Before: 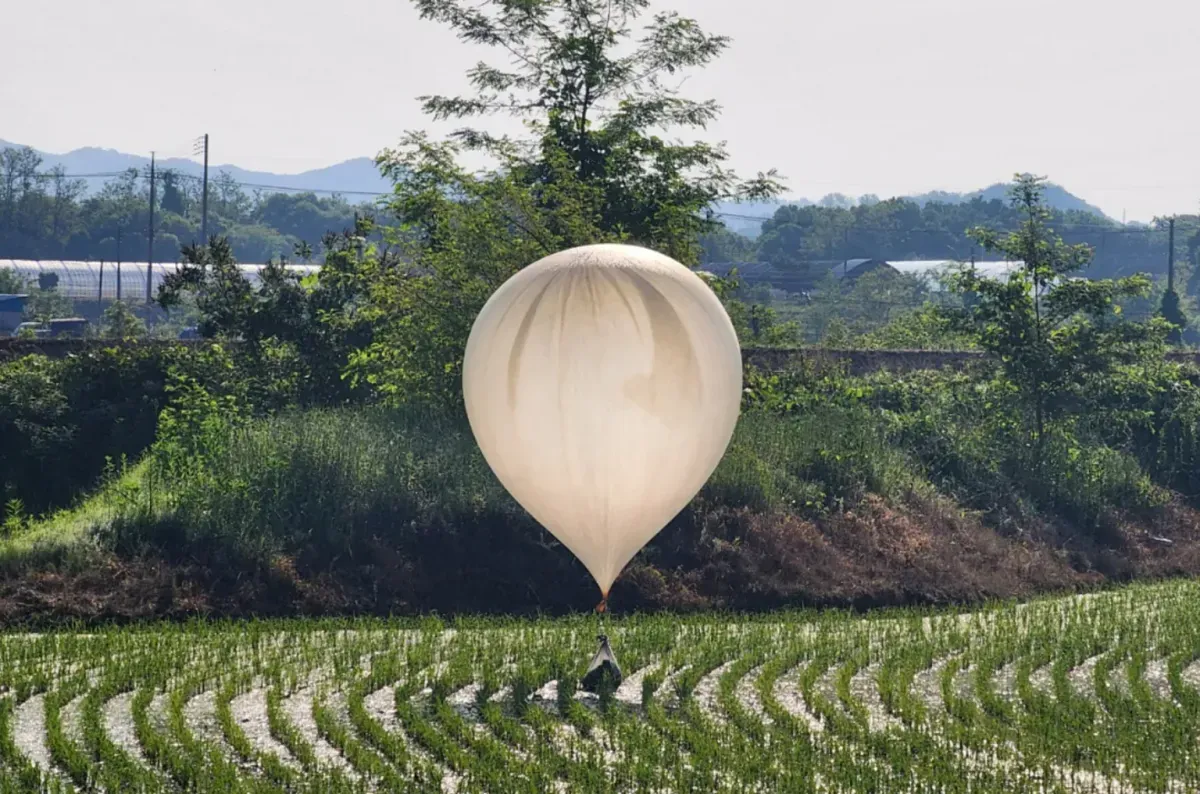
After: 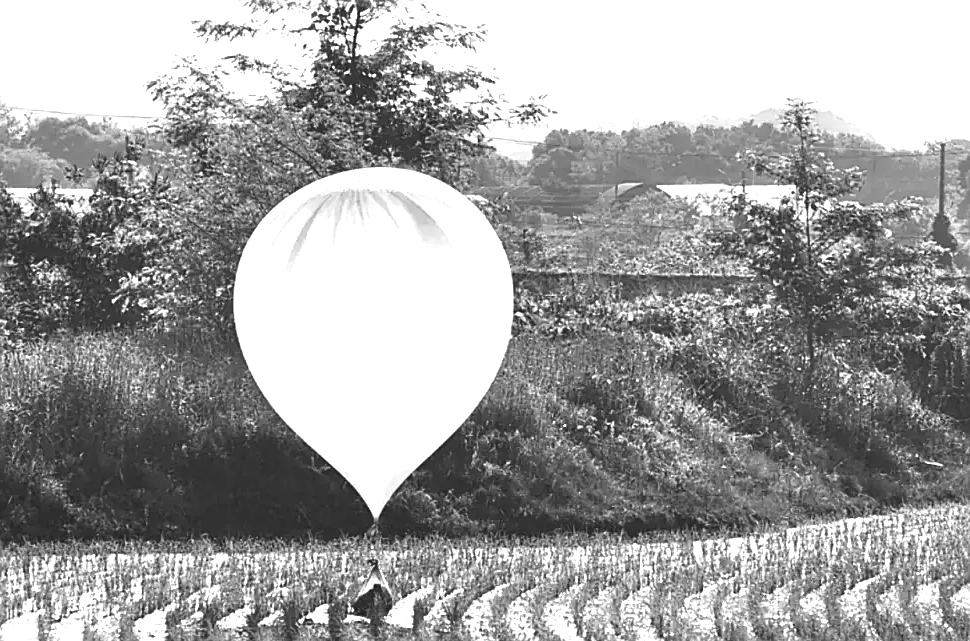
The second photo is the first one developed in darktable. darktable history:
crop: left 19.159%, top 9.58%, bottom 9.58%
color correction: highlights a* -5.3, highlights b* 9.8, shadows a* 9.8, shadows b* 24.26
exposure: exposure 1.2 EV, compensate highlight preservation false
color balance: lift [1.016, 0.983, 1, 1.017], gamma [0.958, 1, 1, 1], gain [0.981, 1.007, 0.993, 1.002], input saturation 118.26%, contrast 13.43%, contrast fulcrum 21.62%, output saturation 82.76%
sharpen: on, module defaults
monochrome: a -6.99, b 35.61, size 1.4
